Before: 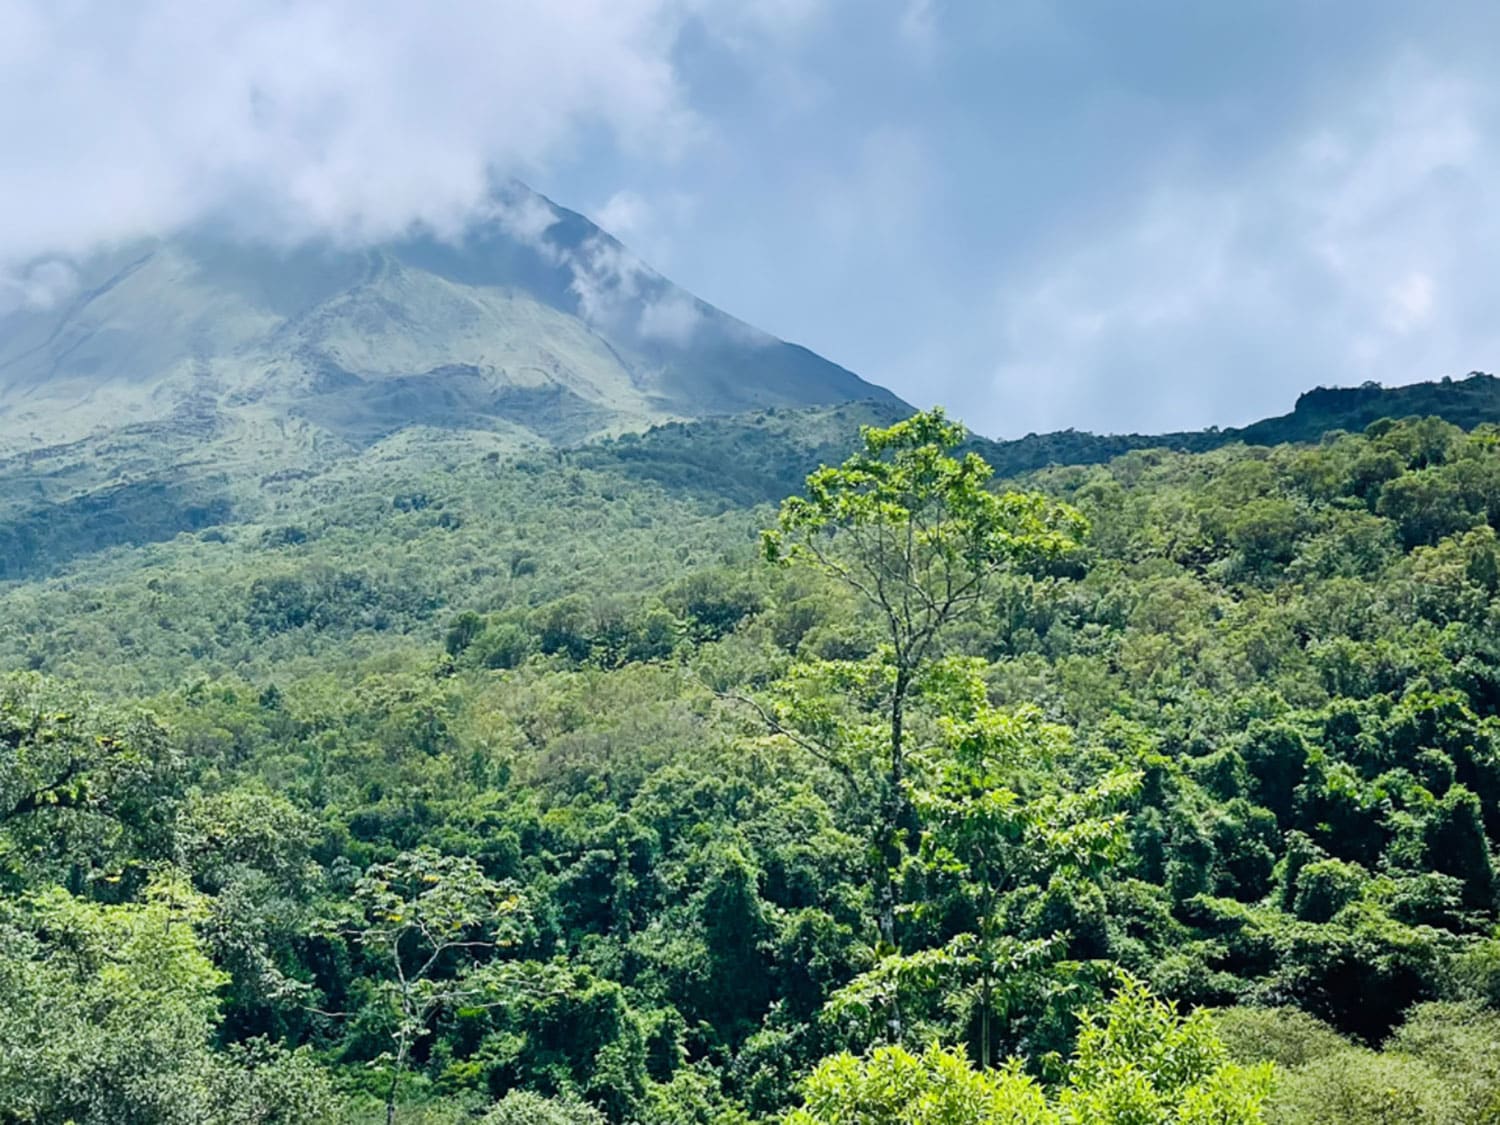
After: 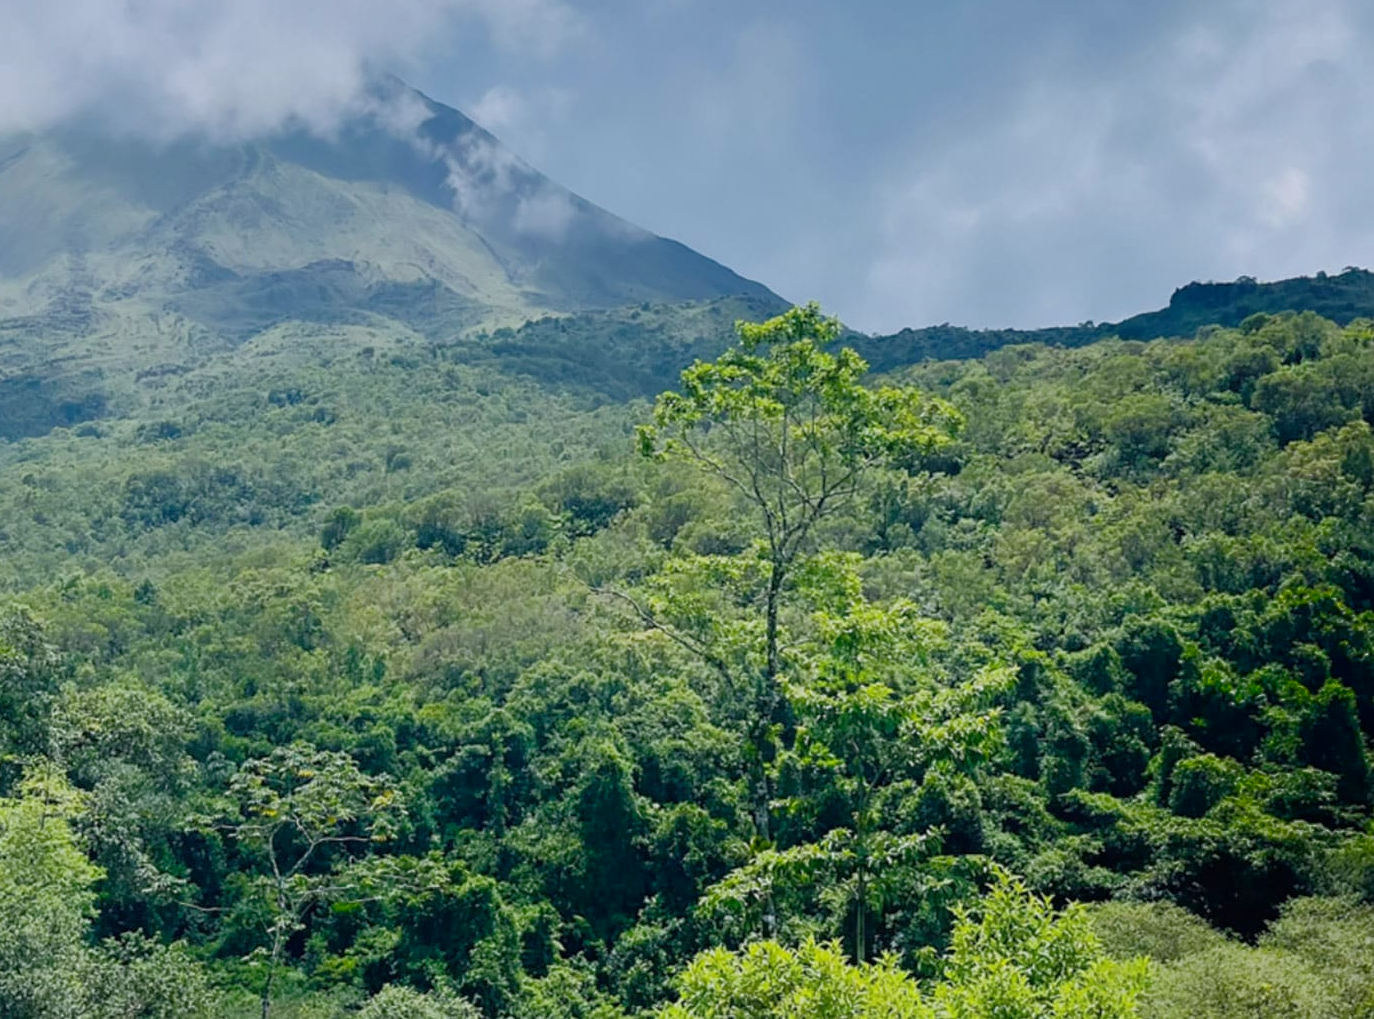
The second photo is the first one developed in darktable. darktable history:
crop and rotate: left 8.399%, top 9.342%
contrast brightness saturation: contrast 0.053
shadows and highlights: shadows -88.05, highlights -36.12, soften with gaussian
tone equalizer: -8 EV 0.277 EV, -7 EV 0.449 EV, -6 EV 0.406 EV, -5 EV 0.28 EV, -3 EV -0.284 EV, -2 EV -0.421 EV, -1 EV -0.423 EV, +0 EV -0.225 EV, edges refinement/feathering 500, mask exposure compensation -1.57 EV, preserve details no
